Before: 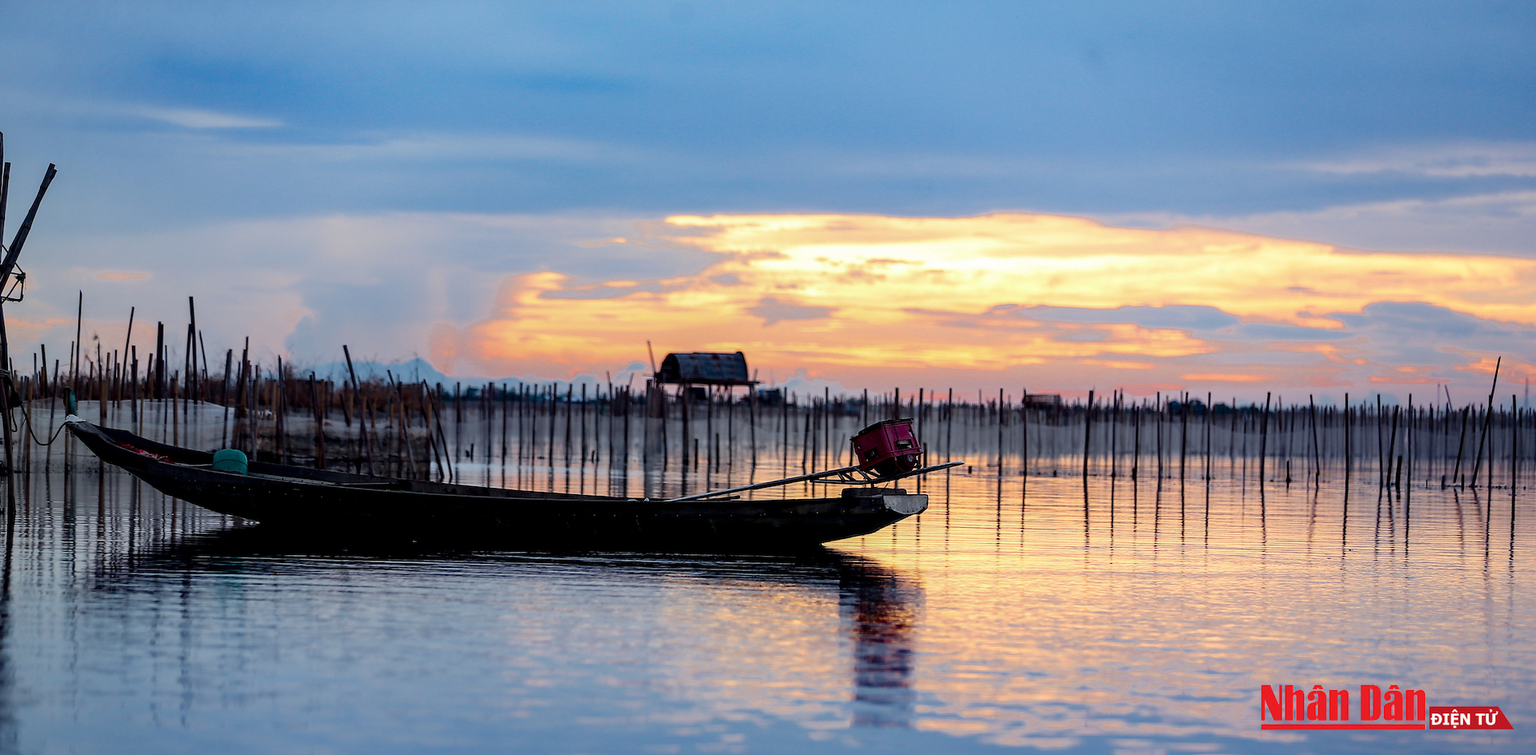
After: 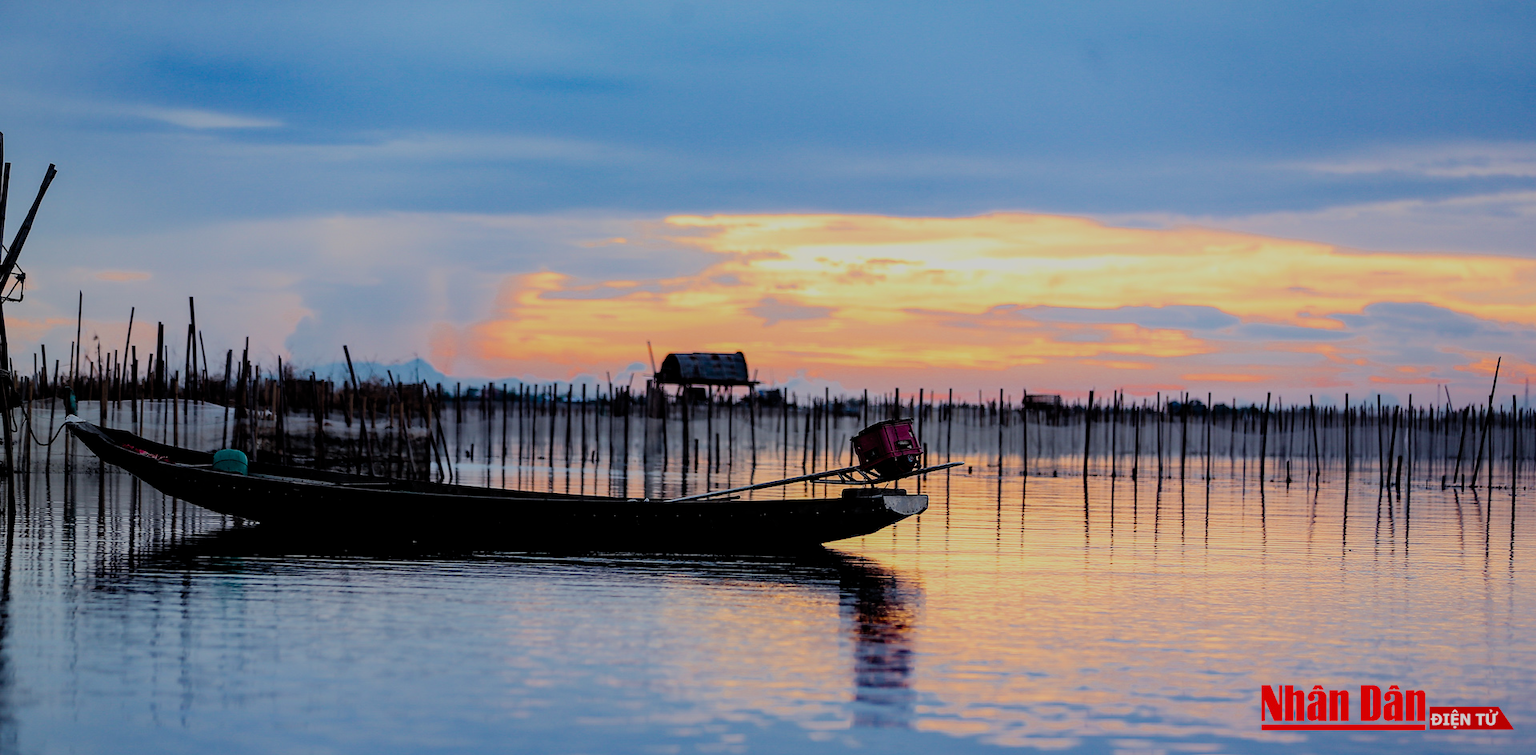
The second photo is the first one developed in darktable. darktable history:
filmic rgb: middle gray luminance 29.85%, black relative exposure -8.91 EV, white relative exposure 7 EV, target black luminance 0%, hardness 2.94, latitude 1.89%, contrast 0.963, highlights saturation mix 5.77%, shadows ↔ highlights balance 12.27%, color science v4 (2020), iterations of high-quality reconstruction 0
